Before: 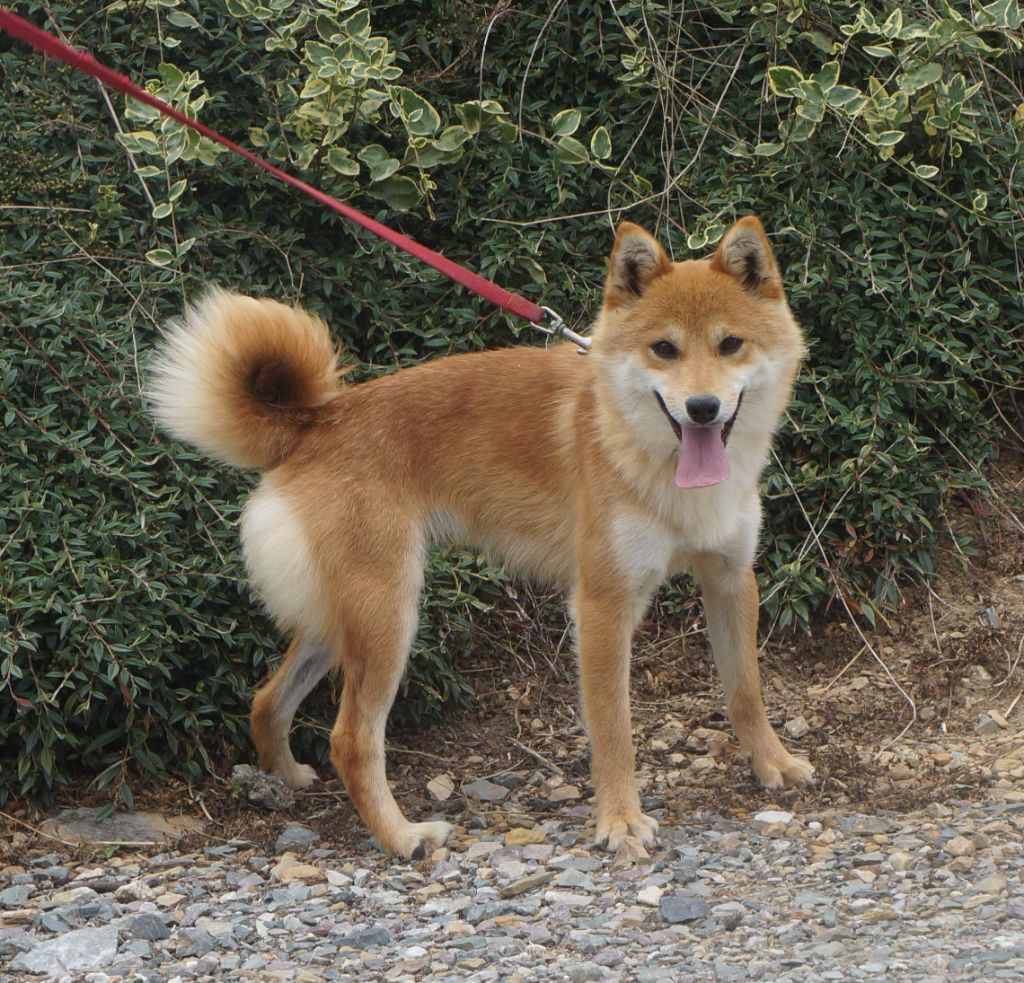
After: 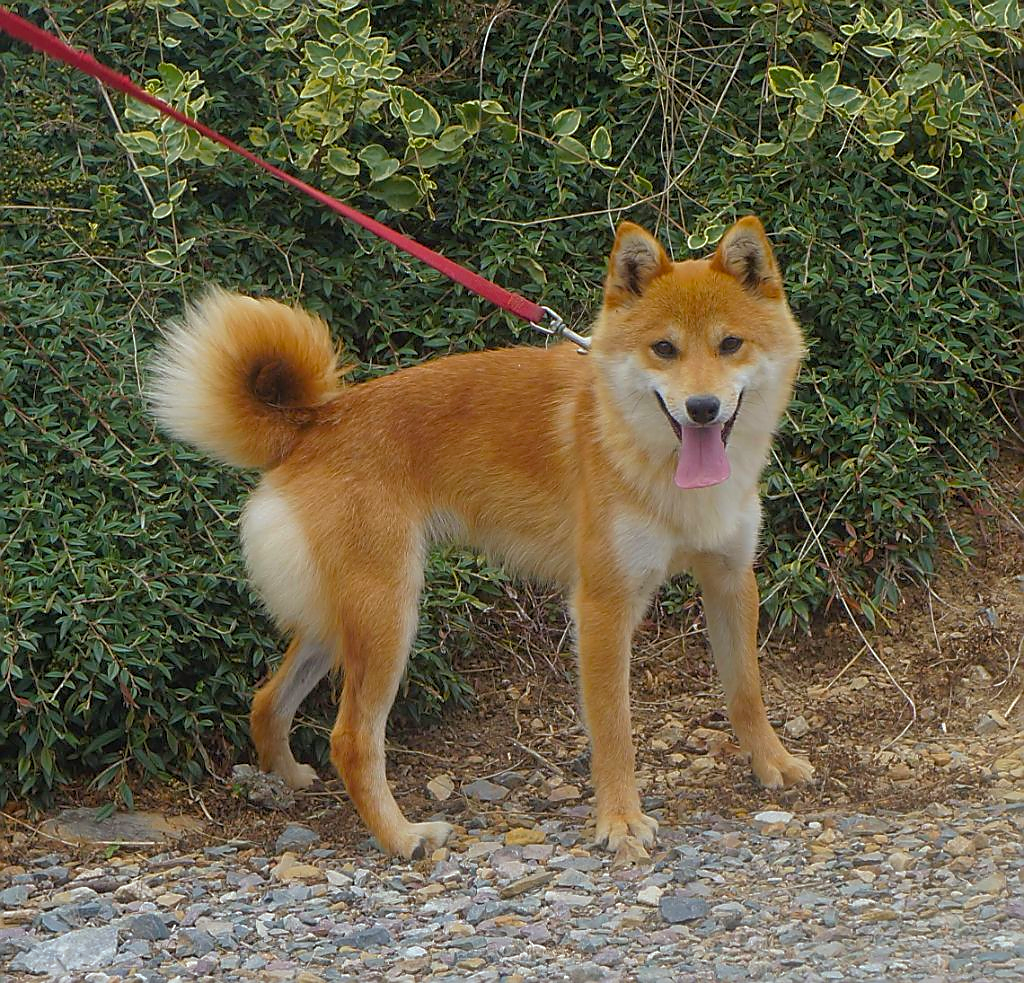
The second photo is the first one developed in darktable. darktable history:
sharpen: radius 1.383, amount 1.239, threshold 0.69
tone equalizer: -8 EV 0.274 EV, -7 EV 0.431 EV, -6 EV 0.425 EV, -5 EV 0.231 EV, -3 EV -0.277 EV, -2 EV -0.407 EV, -1 EV -0.399 EV, +0 EV -0.279 EV, edges refinement/feathering 500, mask exposure compensation -1.57 EV, preserve details no
color balance rgb: highlights gain › luminance 15.639%, highlights gain › chroma 3.945%, highlights gain › hue 211.19°, shadows fall-off 298.811%, white fulcrum 1.99 EV, highlights fall-off 299.24%, perceptual saturation grading › global saturation 0.055%, perceptual saturation grading › mid-tones 11.777%, perceptual brilliance grading › global brilliance 2.885%, mask middle-gray fulcrum 99.526%, global vibrance 50.169%, contrast gray fulcrum 38.28%
